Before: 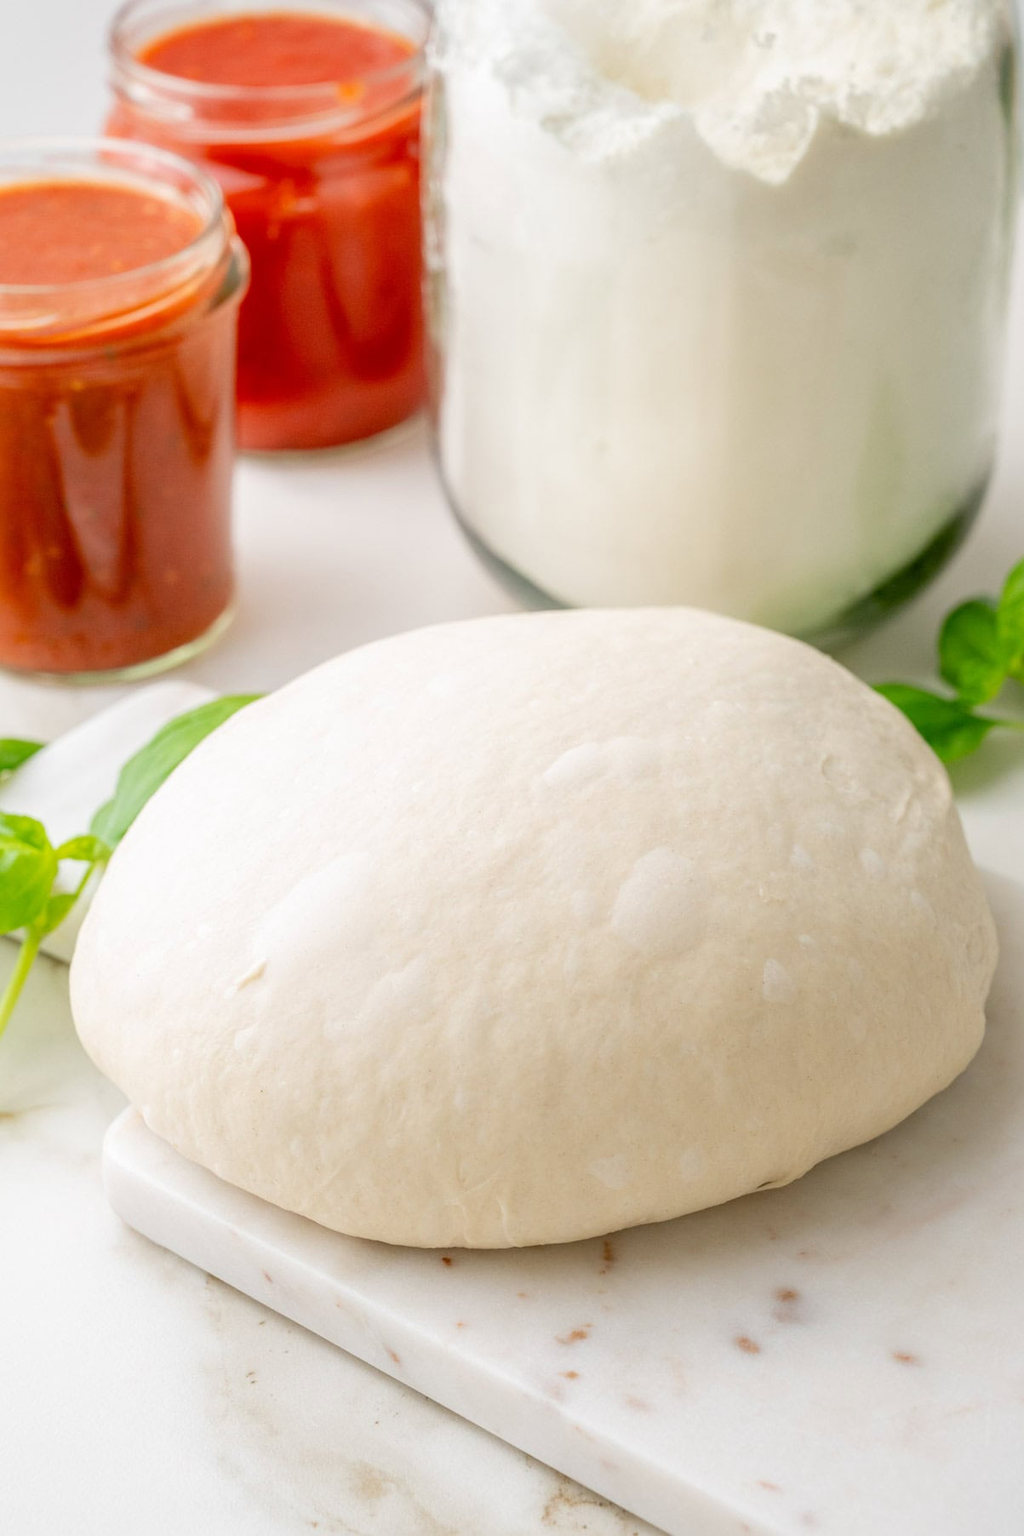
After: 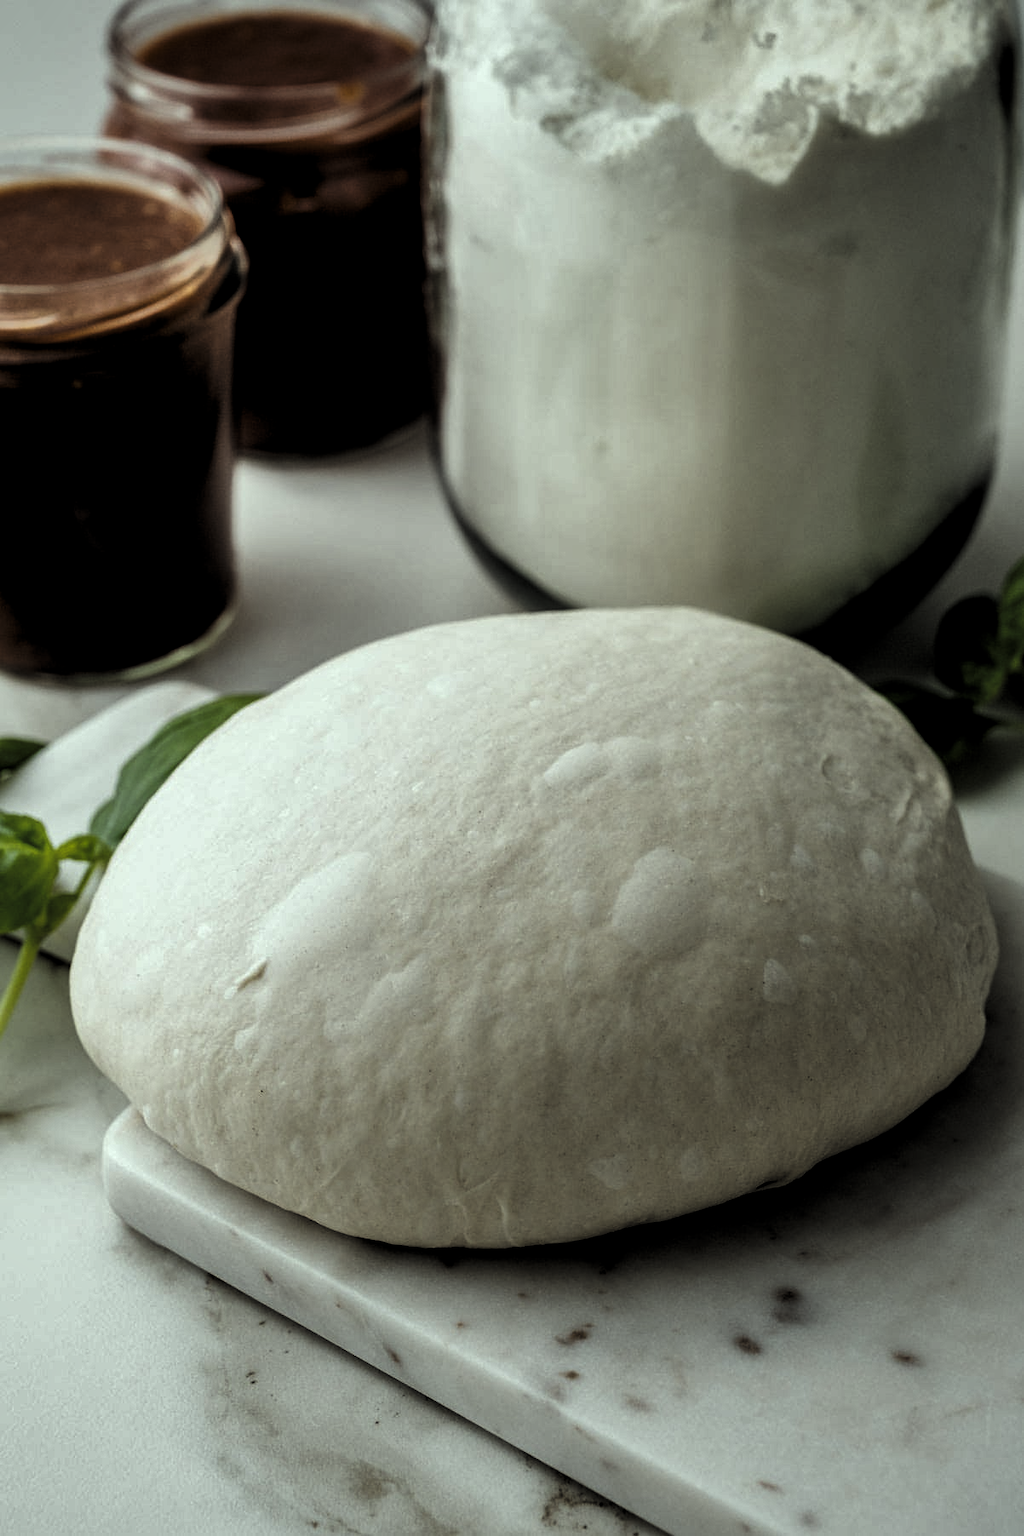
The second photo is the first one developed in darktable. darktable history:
levels: mode automatic, black 8.58%, gray 59.42%, levels [0, 0.445, 1]
shadows and highlights: shadows color adjustment 97.66%, soften with gaussian
color correction: highlights a* -8, highlights b* 3.1
